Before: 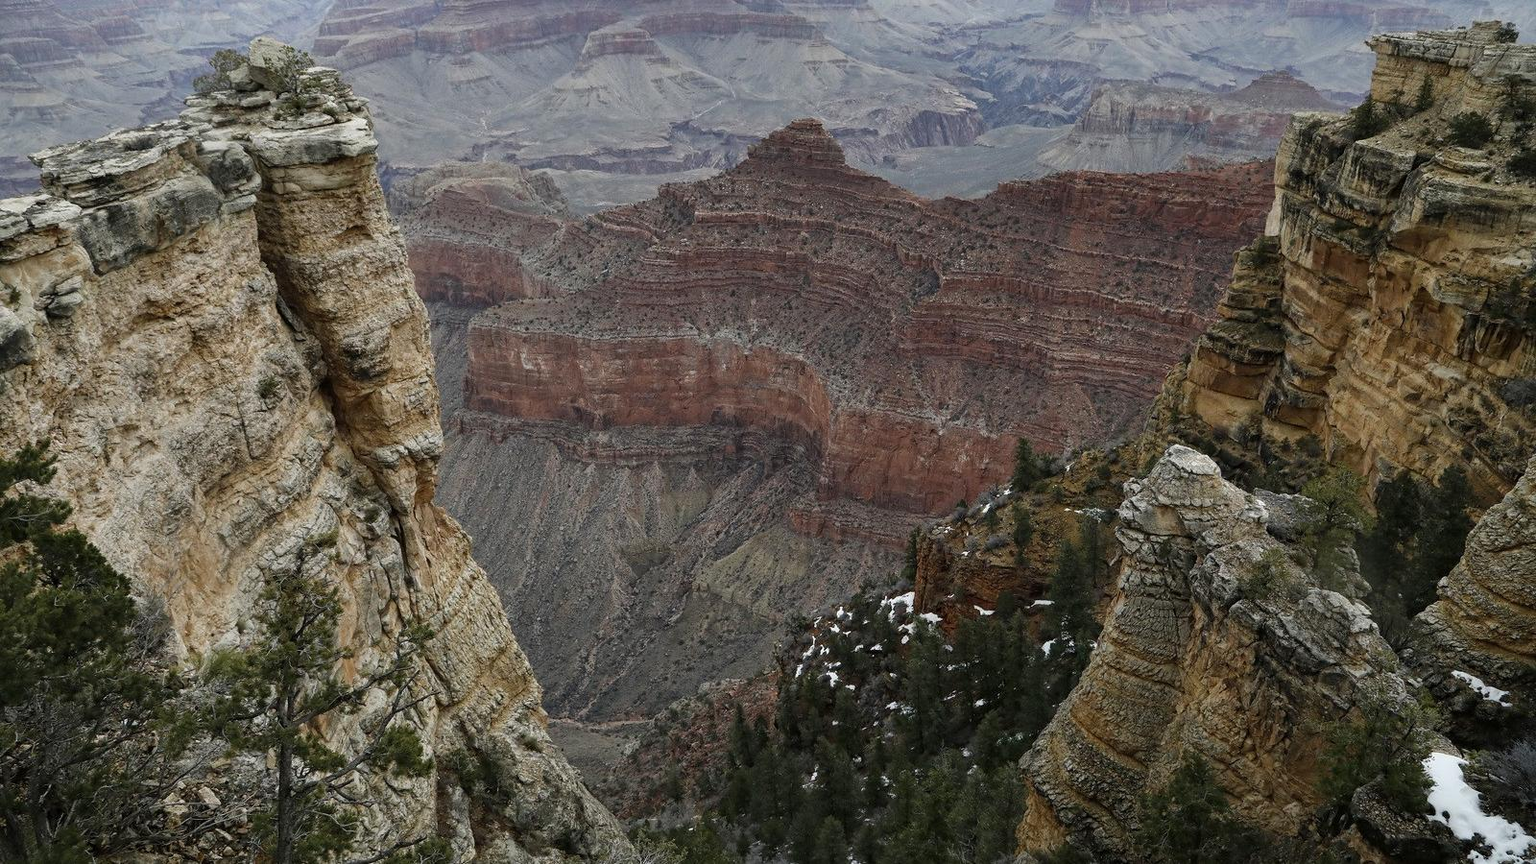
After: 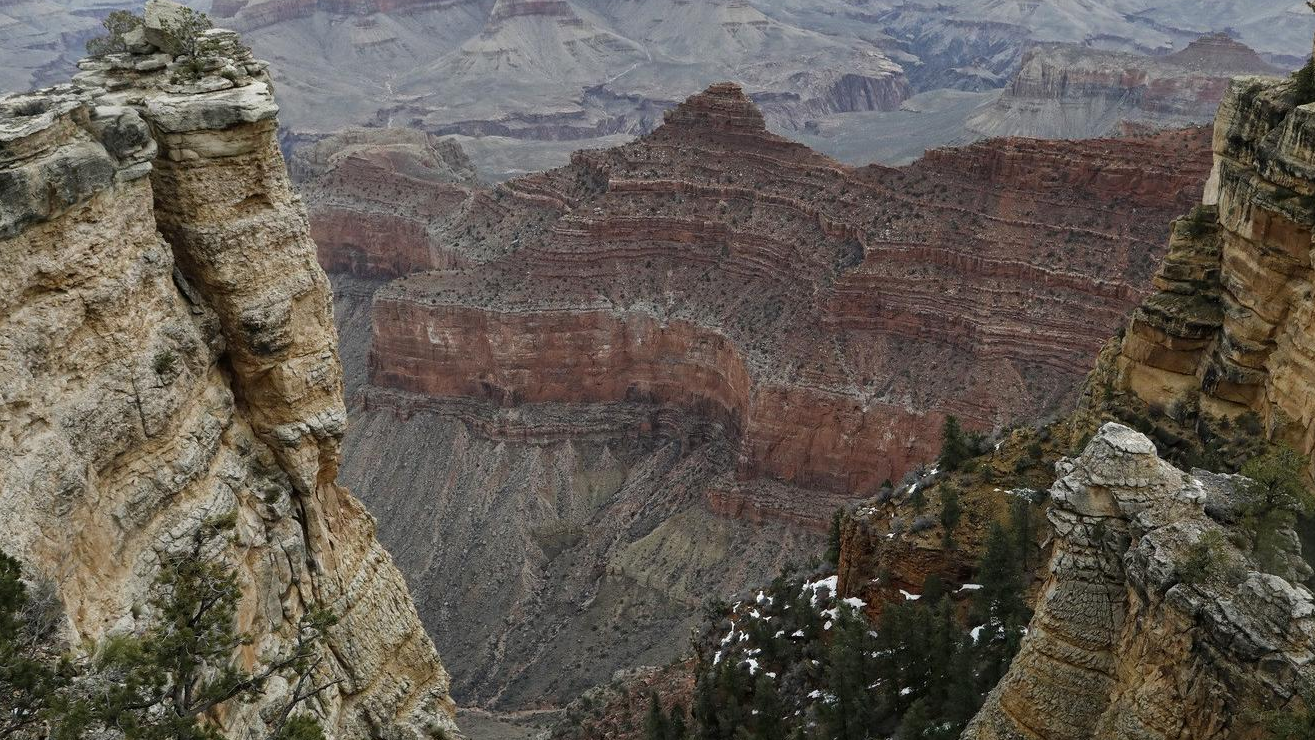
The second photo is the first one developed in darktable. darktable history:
crop and rotate: left 7.196%, top 4.574%, right 10.605%, bottom 13.178%
exposure: compensate highlight preservation false
